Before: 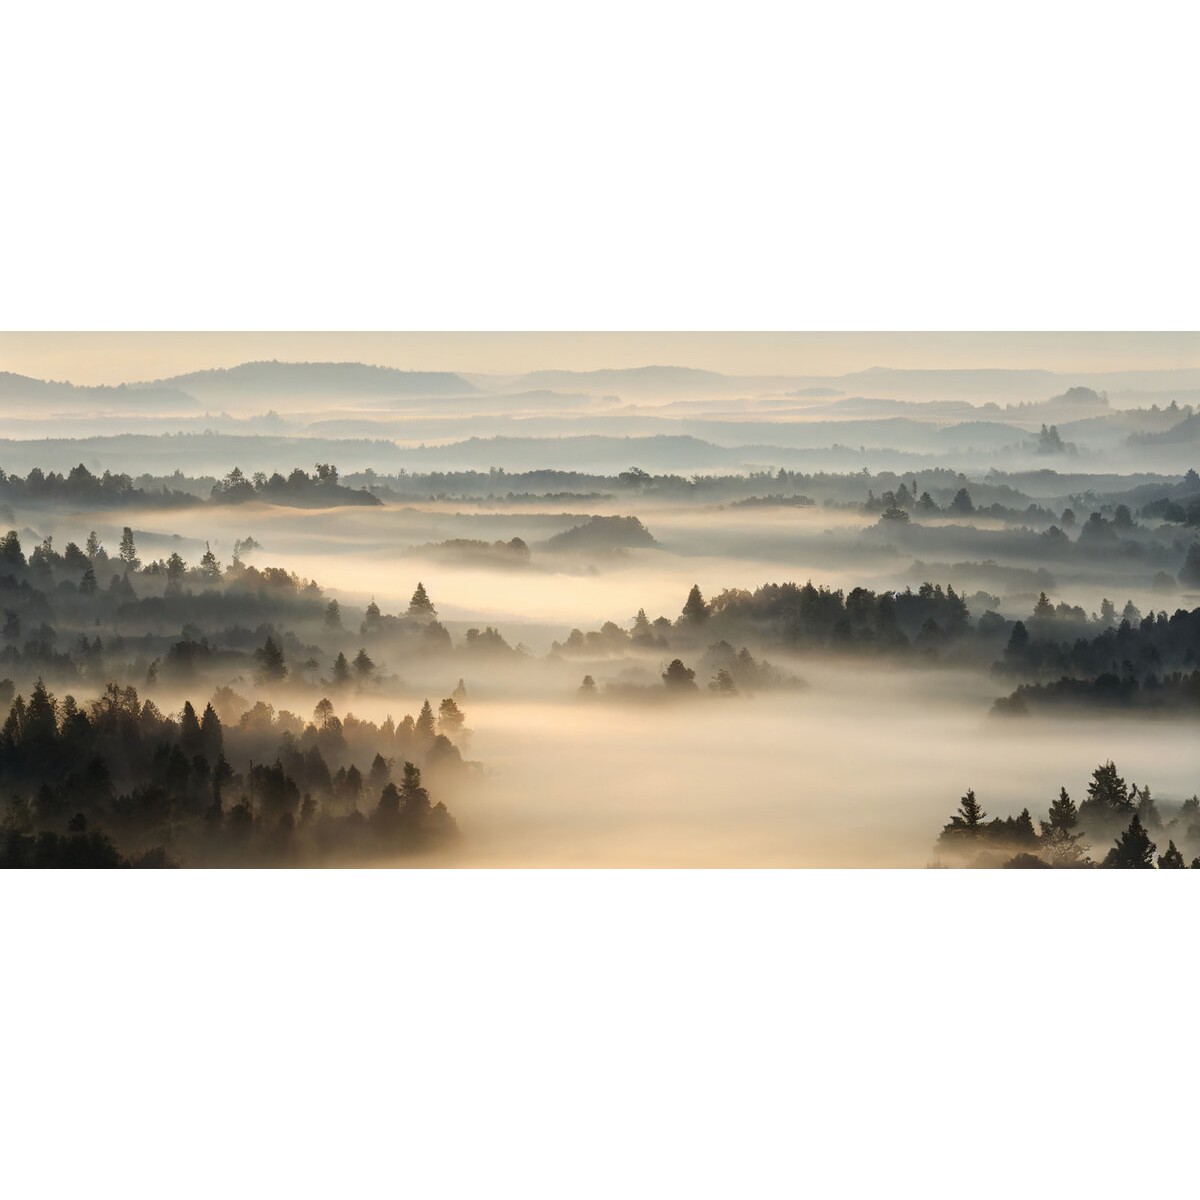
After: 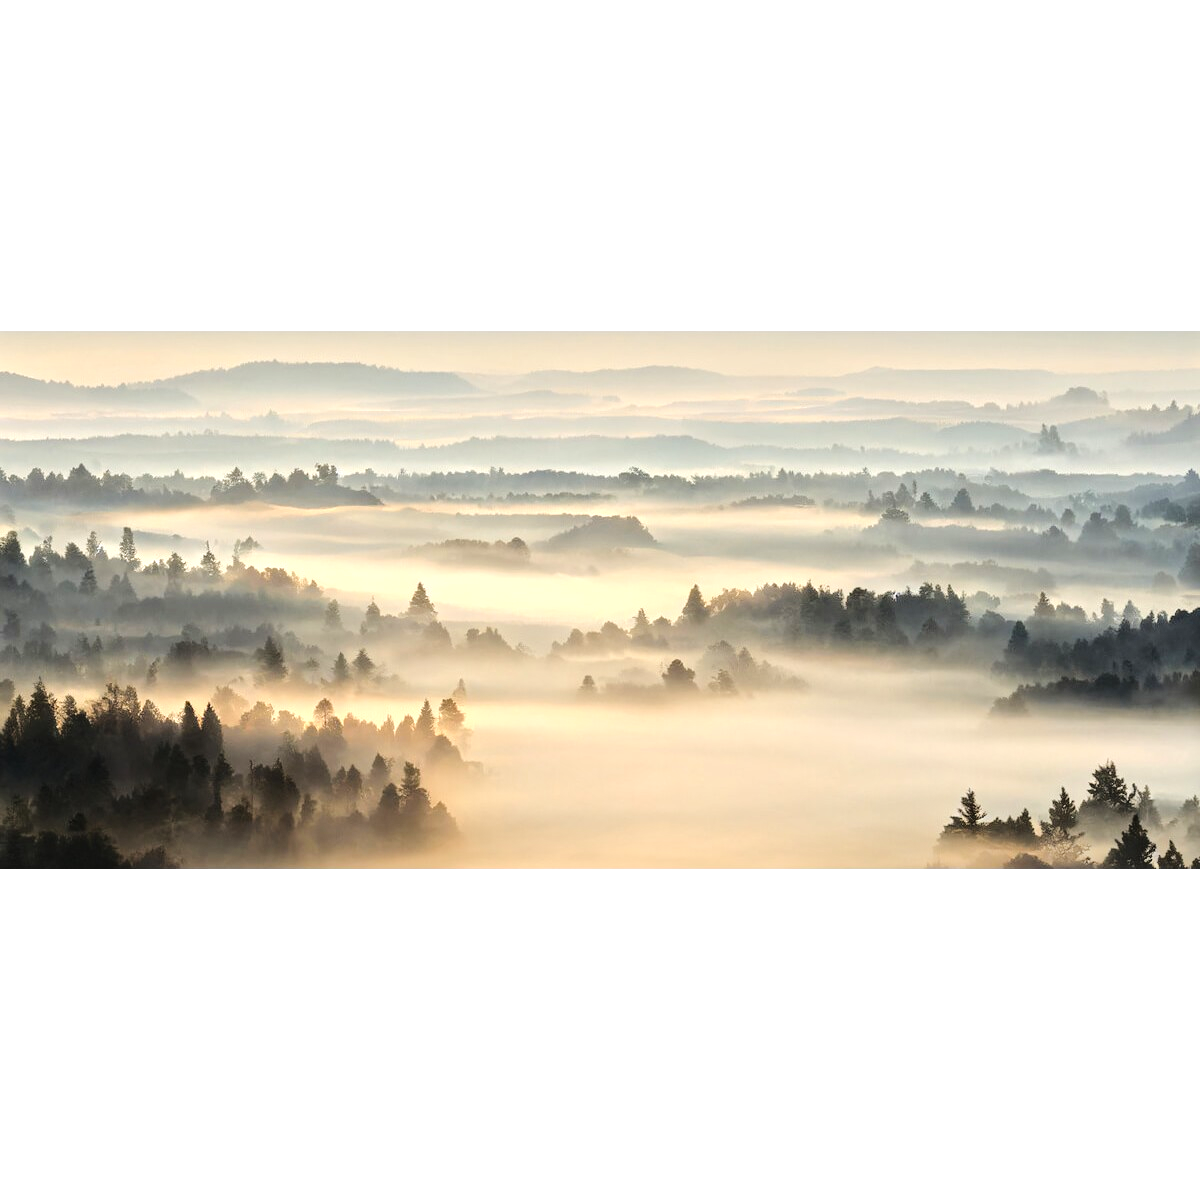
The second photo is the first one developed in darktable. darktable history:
tone equalizer: -7 EV 0.156 EV, -6 EV 0.625 EV, -5 EV 1.16 EV, -4 EV 1.36 EV, -3 EV 1.13 EV, -2 EV 0.6 EV, -1 EV 0.149 EV, smoothing diameter 2.17%, edges refinement/feathering 20.48, mask exposure compensation -1.57 EV, filter diffusion 5
